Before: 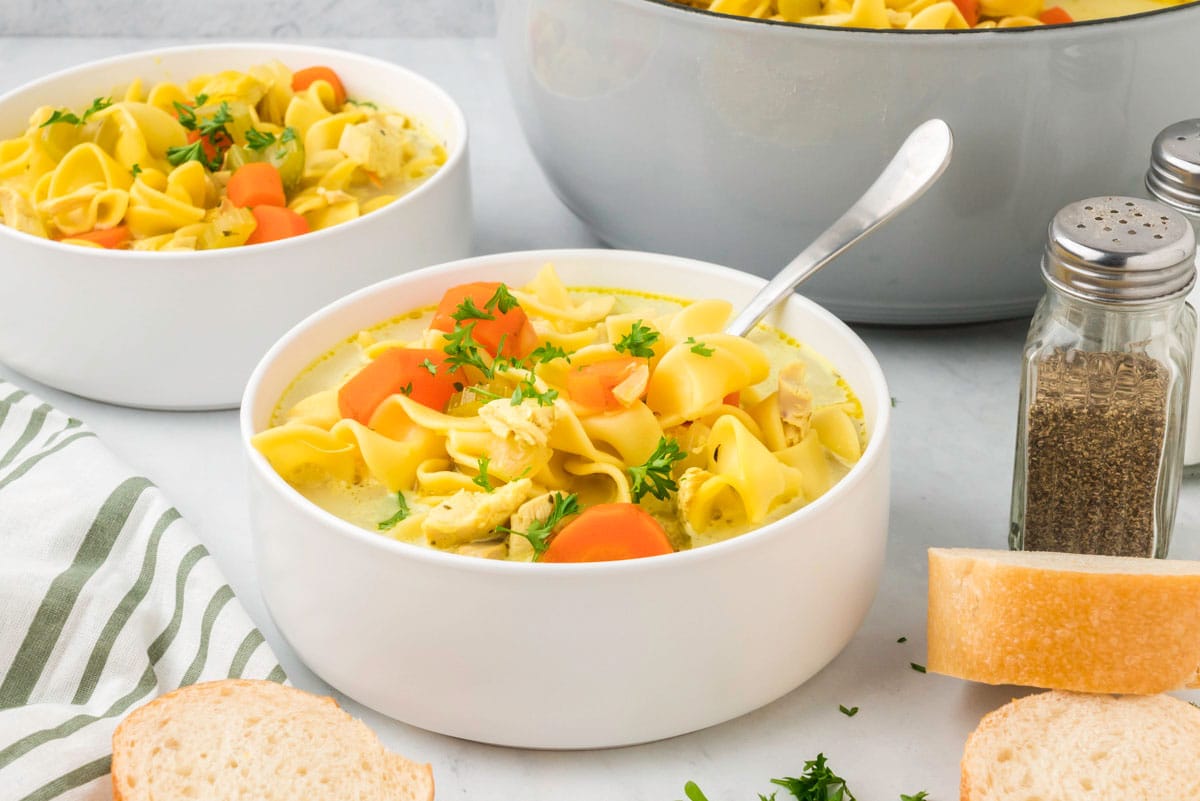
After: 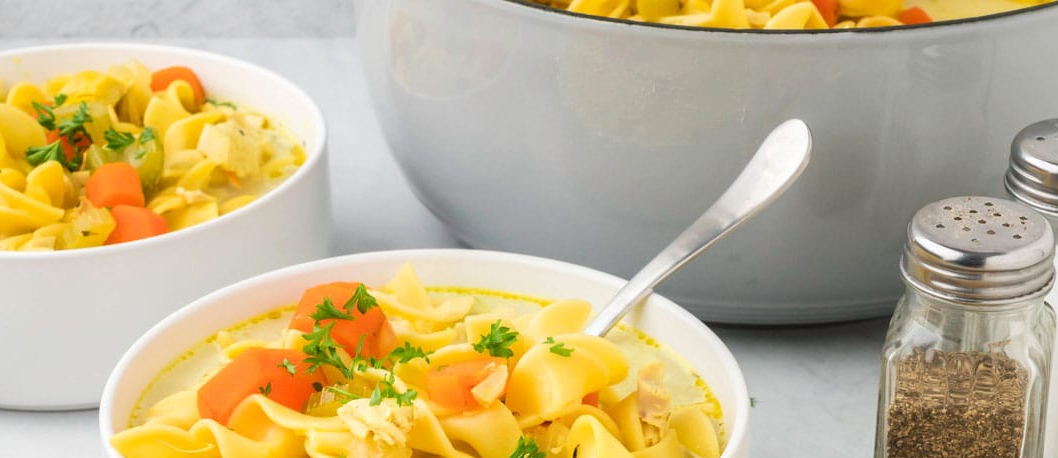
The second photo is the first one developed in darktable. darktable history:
crop and rotate: left 11.812%, bottom 42.776%
white balance: emerald 1
